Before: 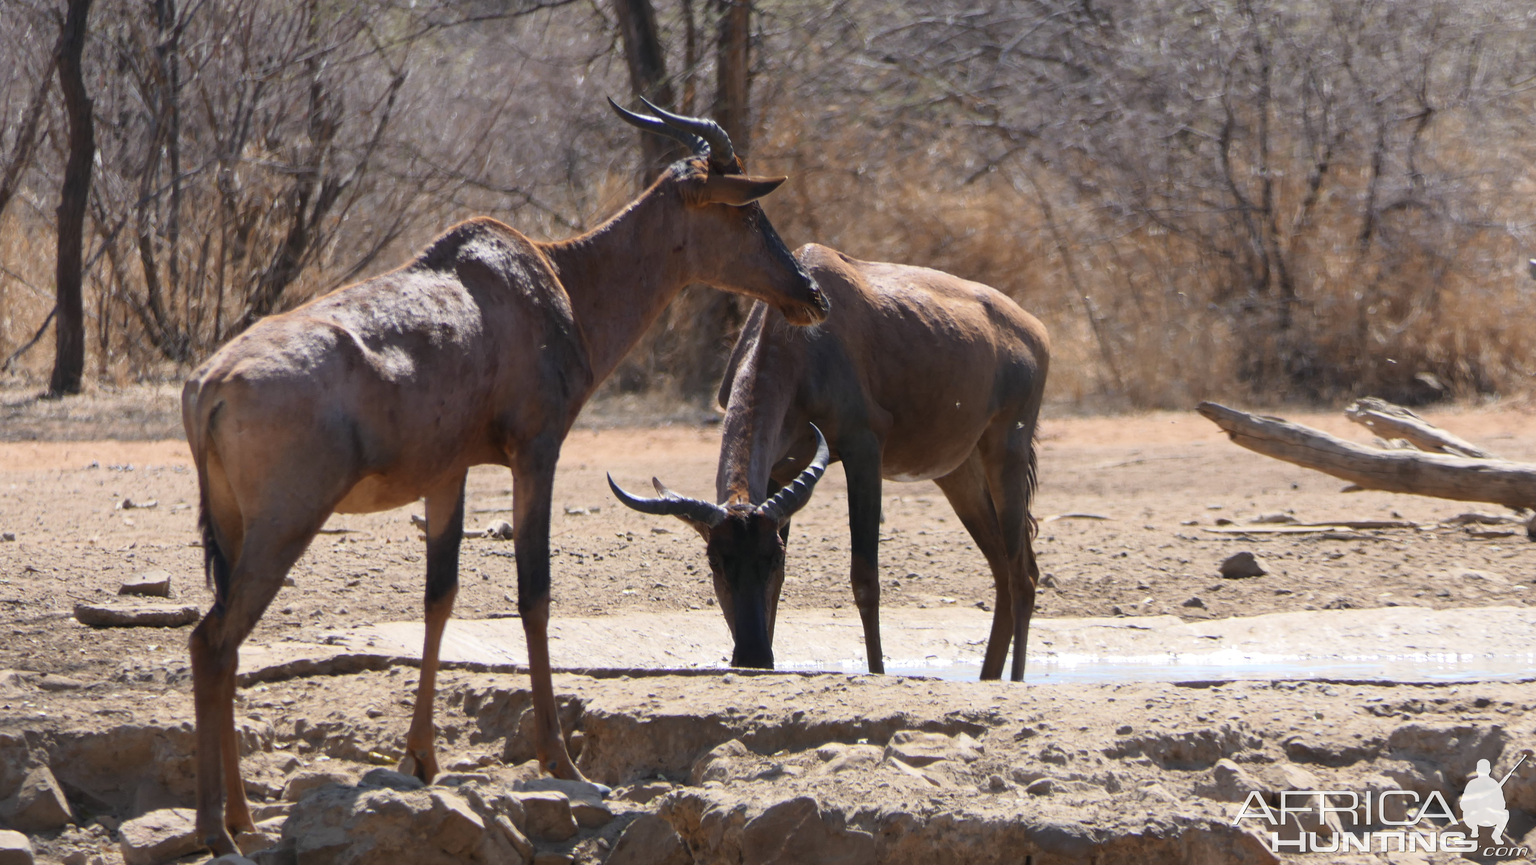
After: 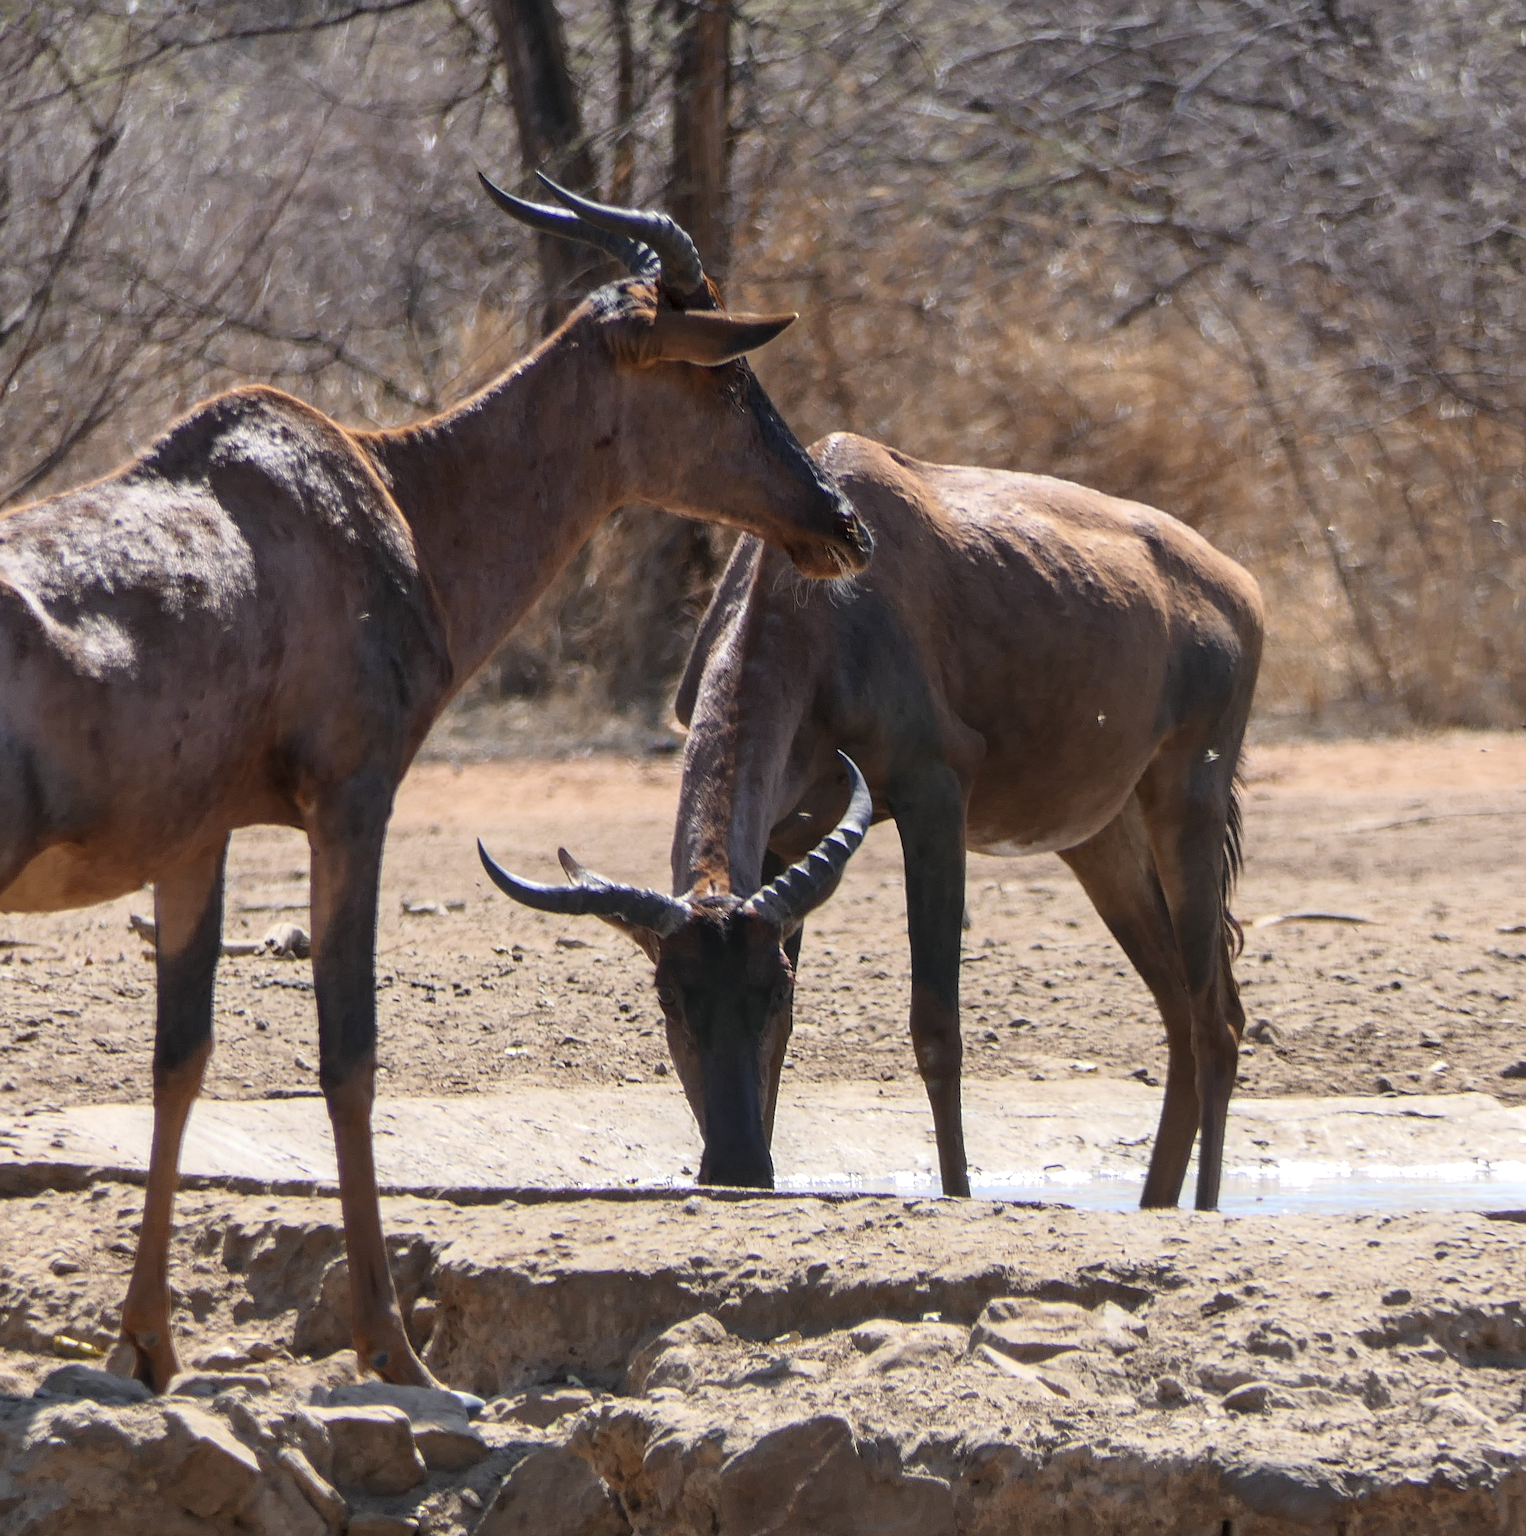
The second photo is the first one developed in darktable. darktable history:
sharpen: radius 1.955
shadows and highlights: shadows 31.42, highlights -0.081, soften with gaussian
color balance rgb: shadows lift › luminance -9.062%, perceptual saturation grading › global saturation 0.452%
local contrast: on, module defaults
crop: left 22.043%, right 22.024%, bottom 0.008%
